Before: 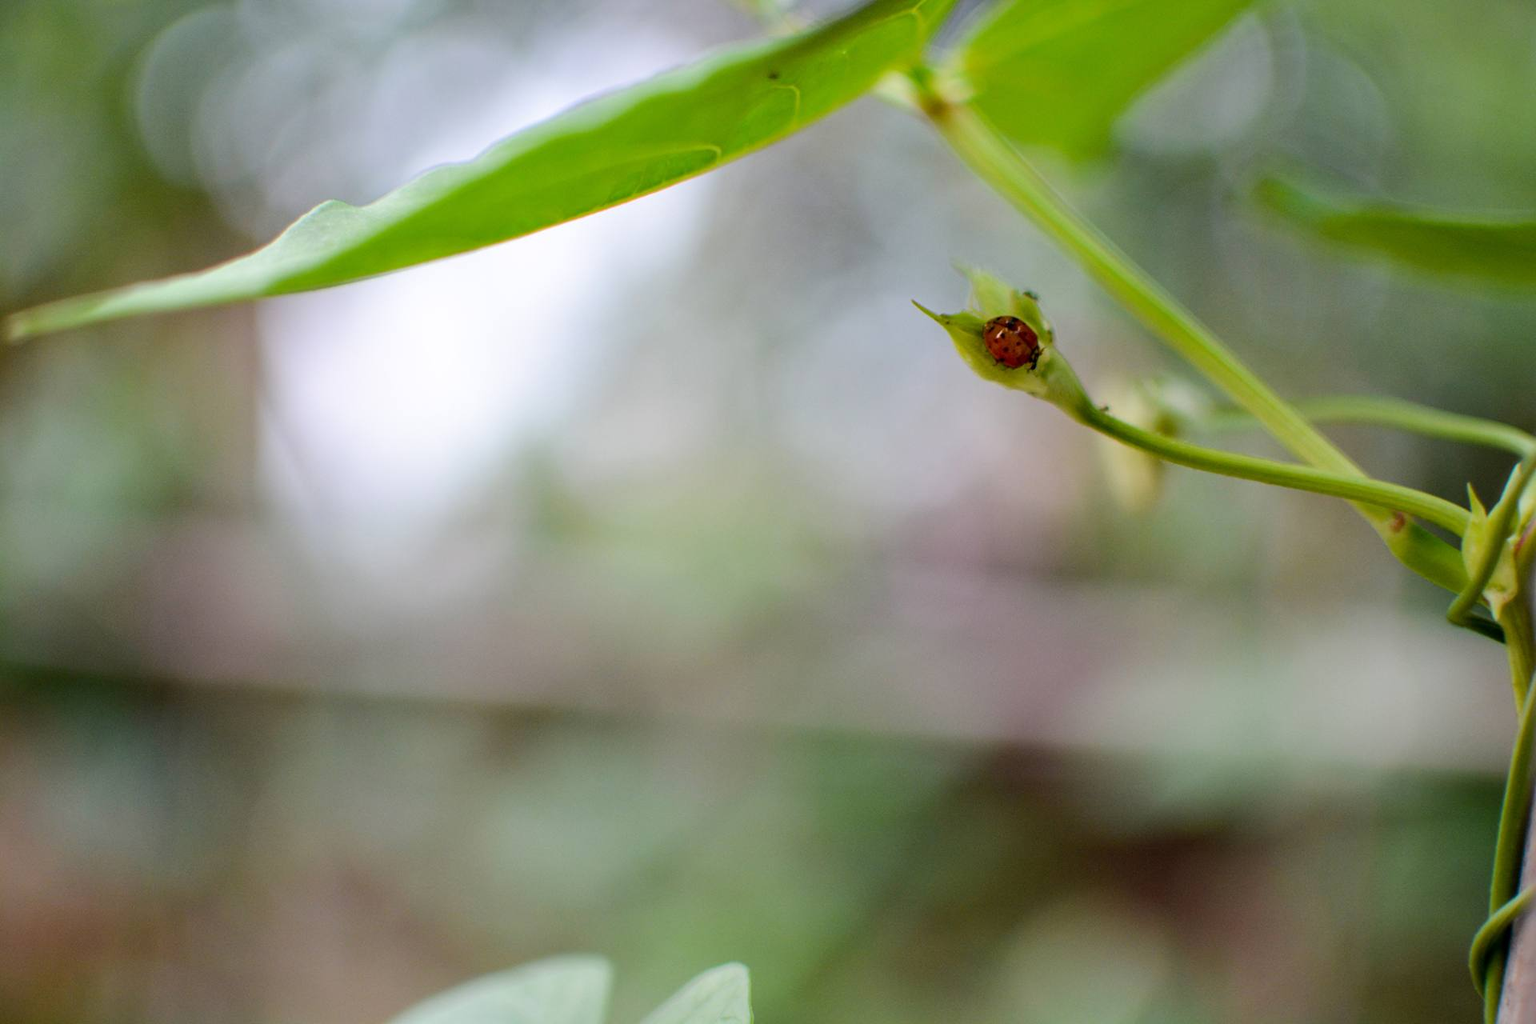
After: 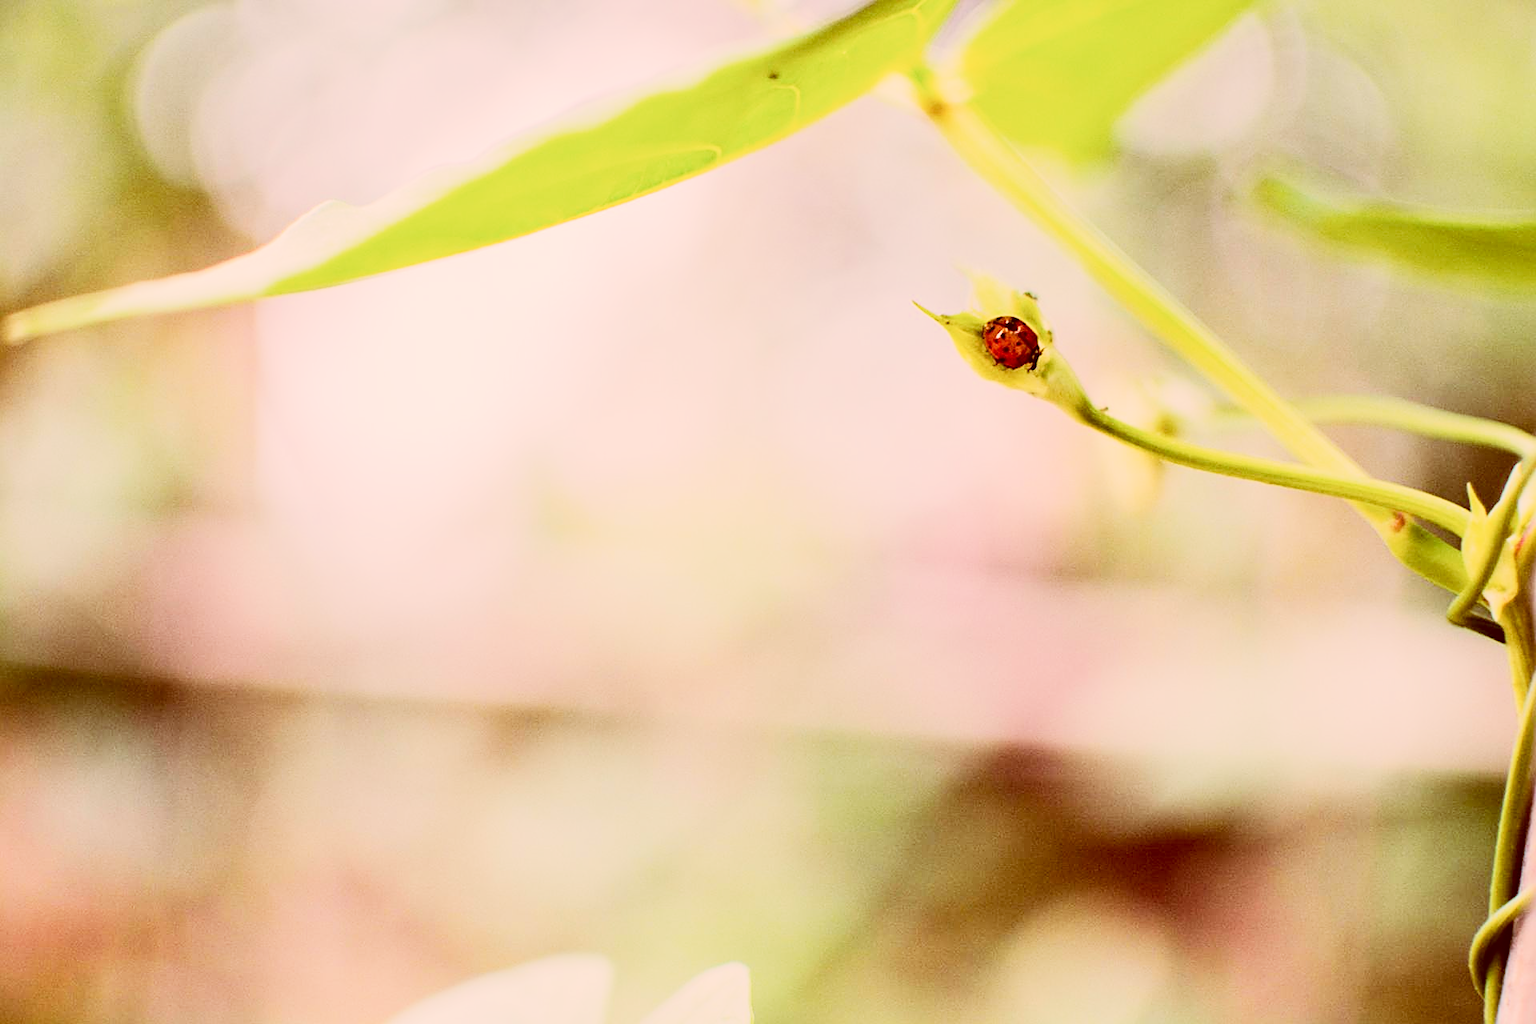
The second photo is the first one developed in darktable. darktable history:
tone equalizer: -7 EV 0.142 EV, -6 EV 0.587 EV, -5 EV 1.16 EV, -4 EV 1.35 EV, -3 EV 1.15 EV, -2 EV 0.6 EV, -1 EV 0.146 EV, edges refinement/feathering 500, mask exposure compensation -1.57 EV, preserve details no
base curve: curves: ch0 [(0, 0) (0.088, 0.125) (0.176, 0.251) (0.354, 0.501) (0.613, 0.749) (1, 0.877)], preserve colors none
color correction: highlights a* 9.33, highlights b* 9.08, shadows a* 39.33, shadows b* 39.28, saturation 0.796
sharpen: on, module defaults
